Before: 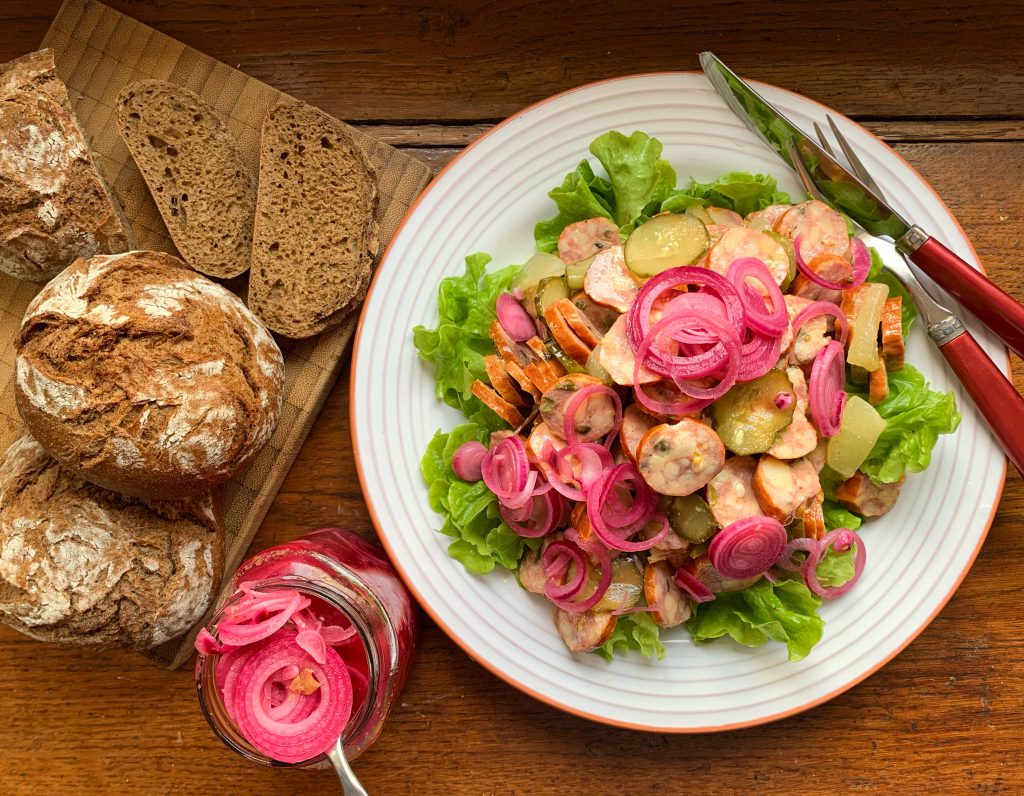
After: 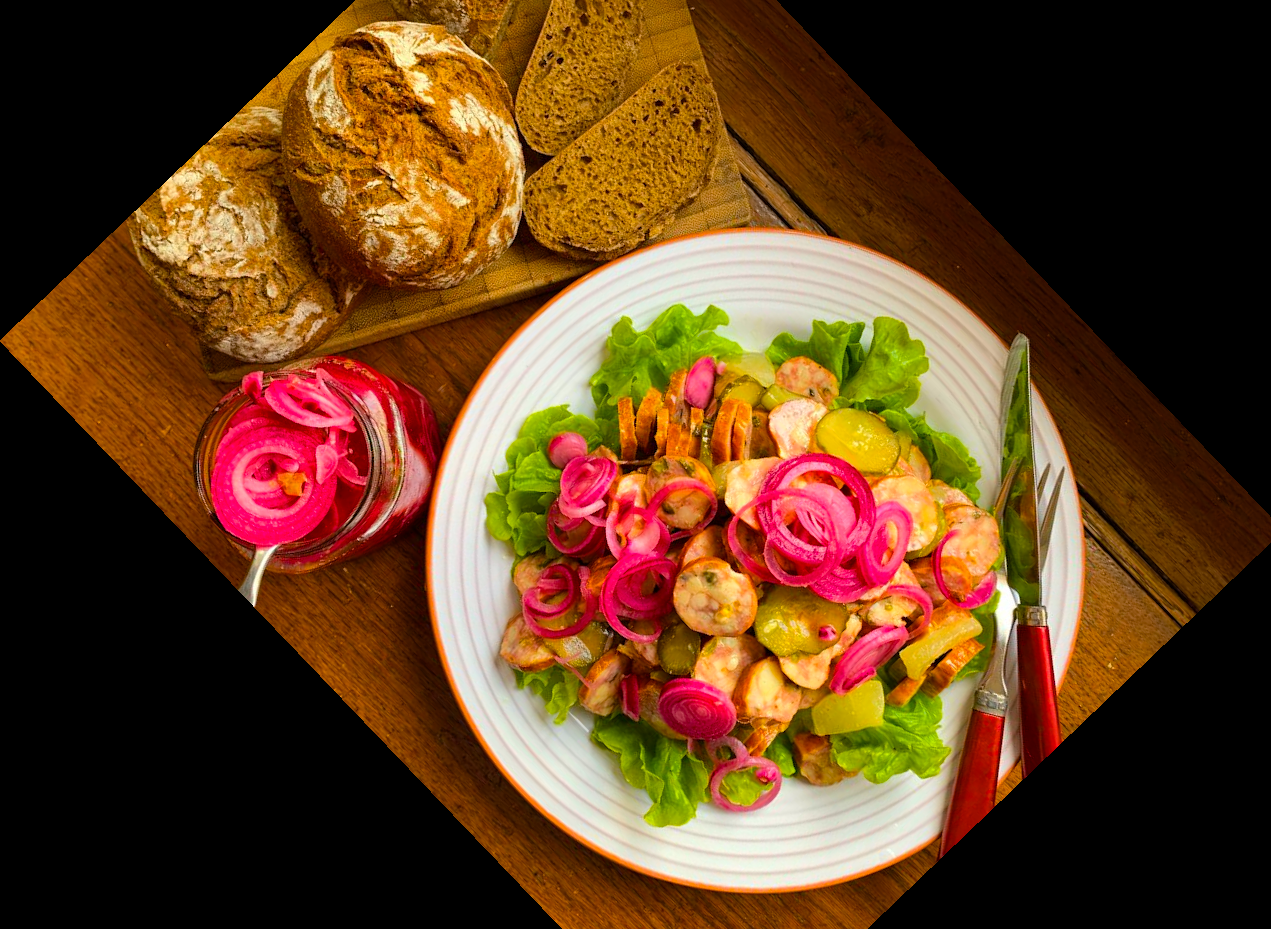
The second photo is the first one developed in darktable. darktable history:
crop and rotate: angle -46.26°, top 16.234%, right 0.912%, bottom 11.704%
color balance rgb: linear chroma grading › global chroma 15%, perceptual saturation grading › global saturation 30%
